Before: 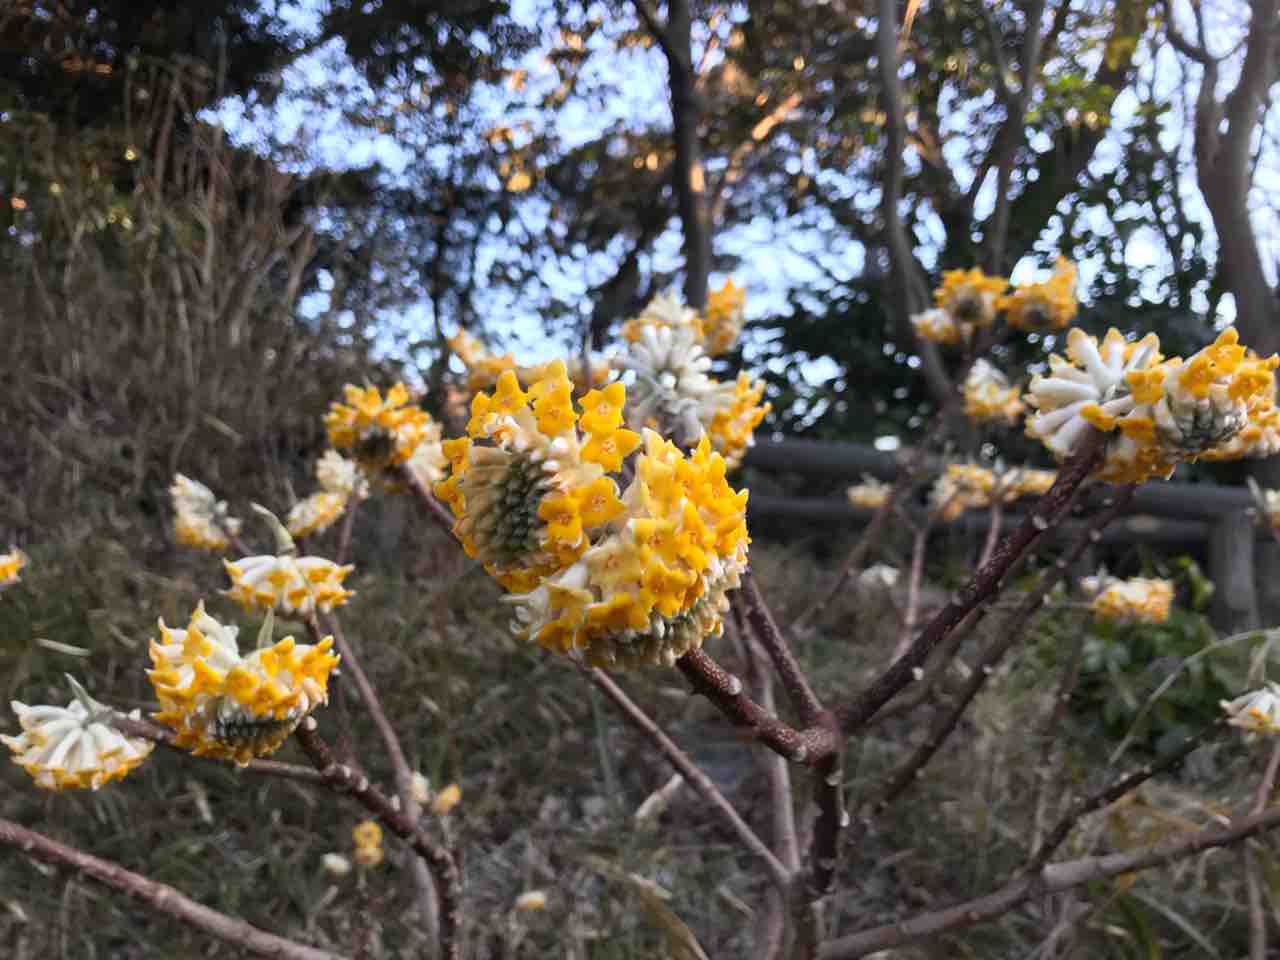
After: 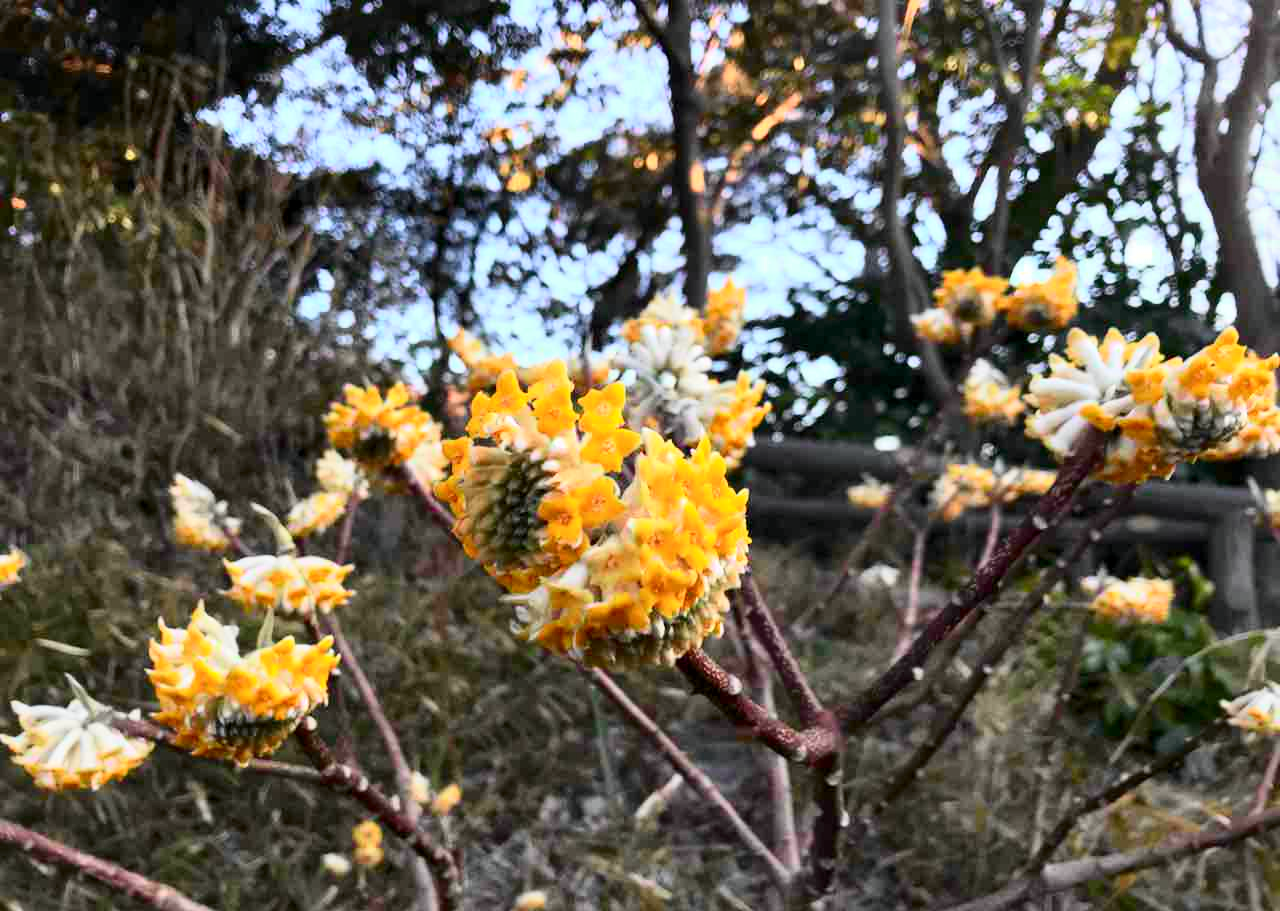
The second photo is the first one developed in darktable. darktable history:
tone curve: curves: ch0 [(0, 0) (0.131, 0.116) (0.316, 0.345) (0.501, 0.584) (0.629, 0.732) (0.812, 0.888) (1, 0.974)]; ch1 [(0, 0) (0.366, 0.367) (0.475, 0.462) (0.494, 0.496) (0.504, 0.499) (0.553, 0.584) (1, 1)]; ch2 [(0, 0) (0.333, 0.346) (0.375, 0.375) (0.424, 0.43) (0.476, 0.492) (0.502, 0.502) (0.533, 0.556) (0.566, 0.599) (0.614, 0.653) (1, 1)], color space Lab, independent channels, preserve colors none
crop and rotate: top 0%, bottom 5.097%
contrast equalizer: octaves 7, y [[0.6 ×6], [0.55 ×6], [0 ×6], [0 ×6], [0 ×6]], mix 0.3
